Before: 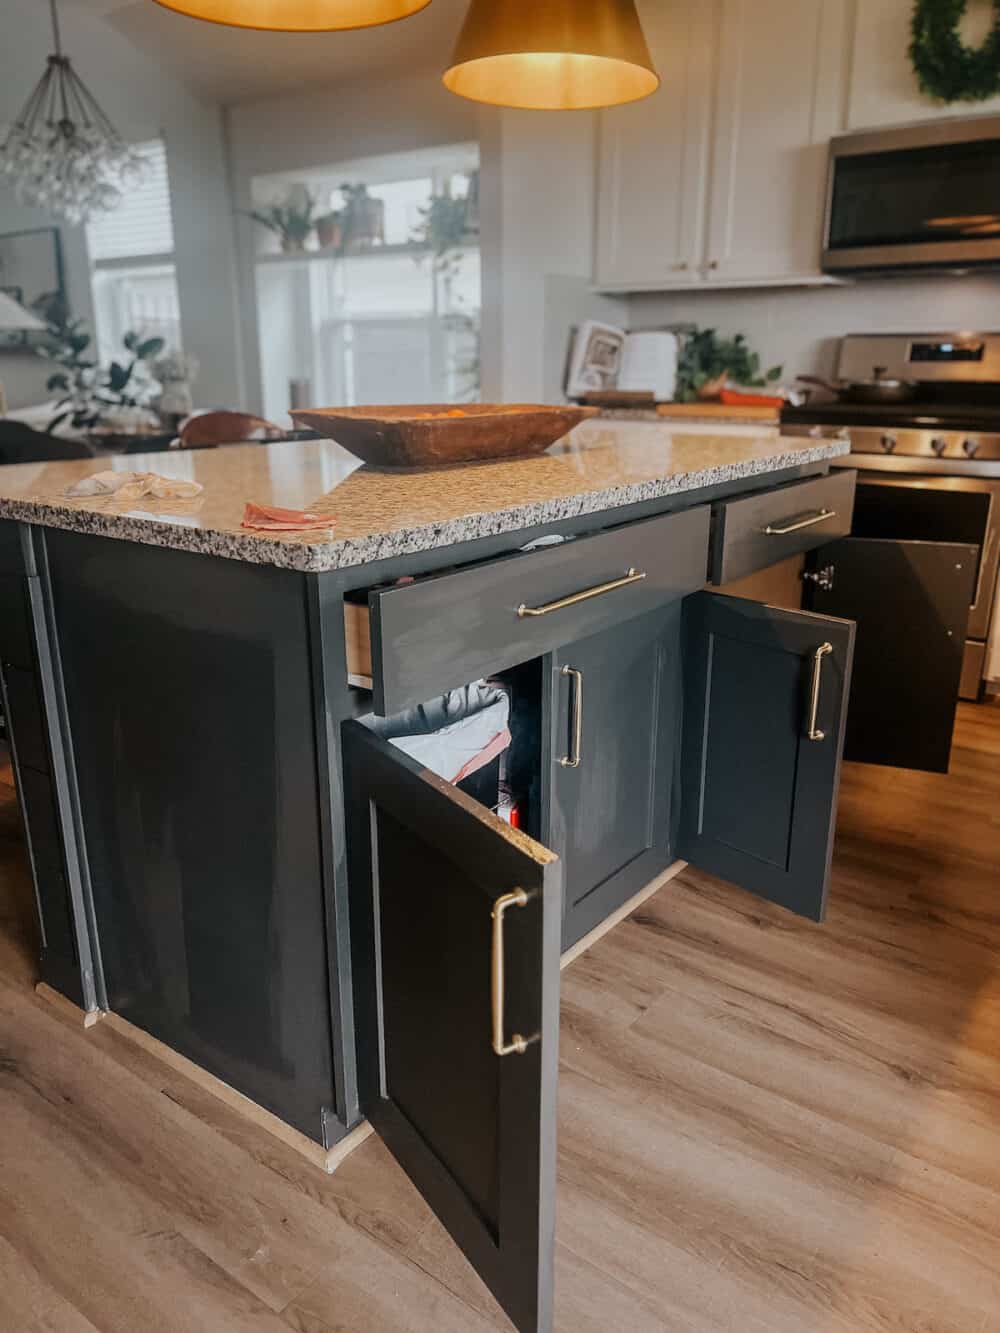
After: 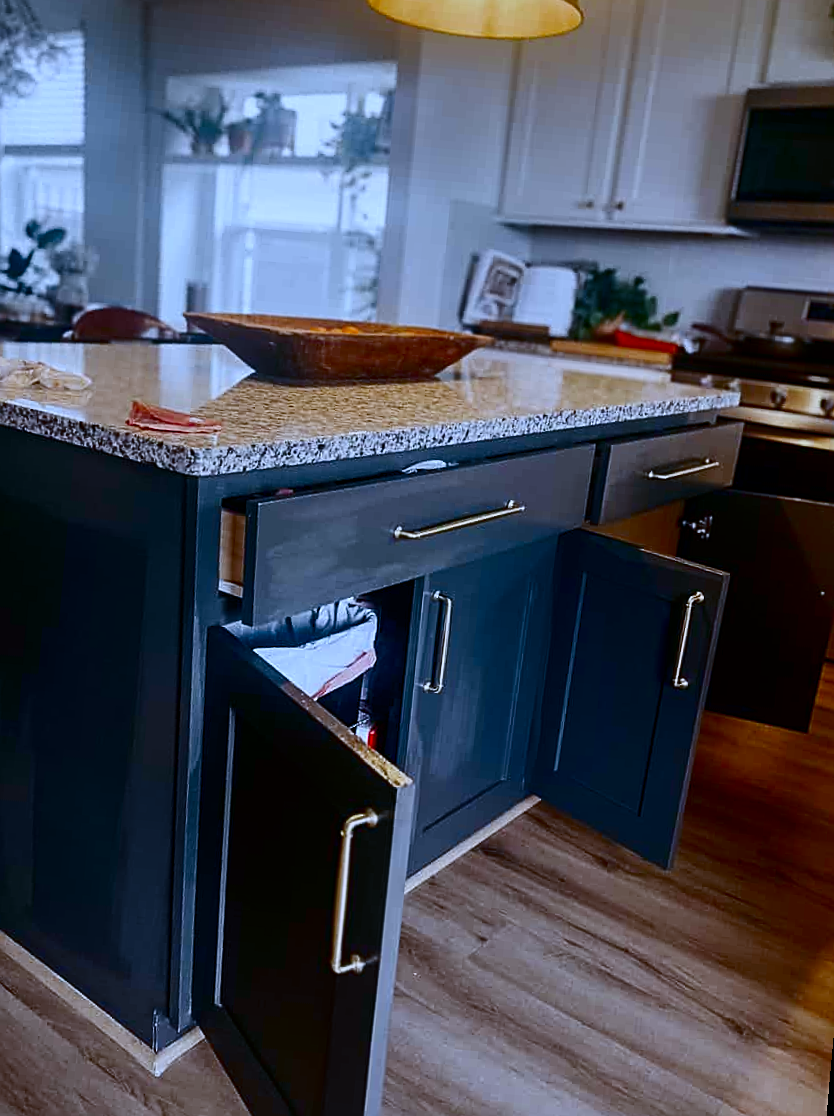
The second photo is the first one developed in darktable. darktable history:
white balance: red 0.871, blue 1.249
crop: left 16.768%, top 8.653%, right 8.362%, bottom 12.485%
sharpen: on, module defaults
bloom: size 13.65%, threshold 98.39%, strength 4.82%
rotate and perspective: rotation 5.12°, automatic cropping off
contrast brightness saturation: contrast 0.22, brightness -0.19, saturation 0.24
color balance rgb: perceptual saturation grading › global saturation 20%, perceptual saturation grading › highlights -25%, perceptual saturation grading › shadows 50%, global vibrance -25%
